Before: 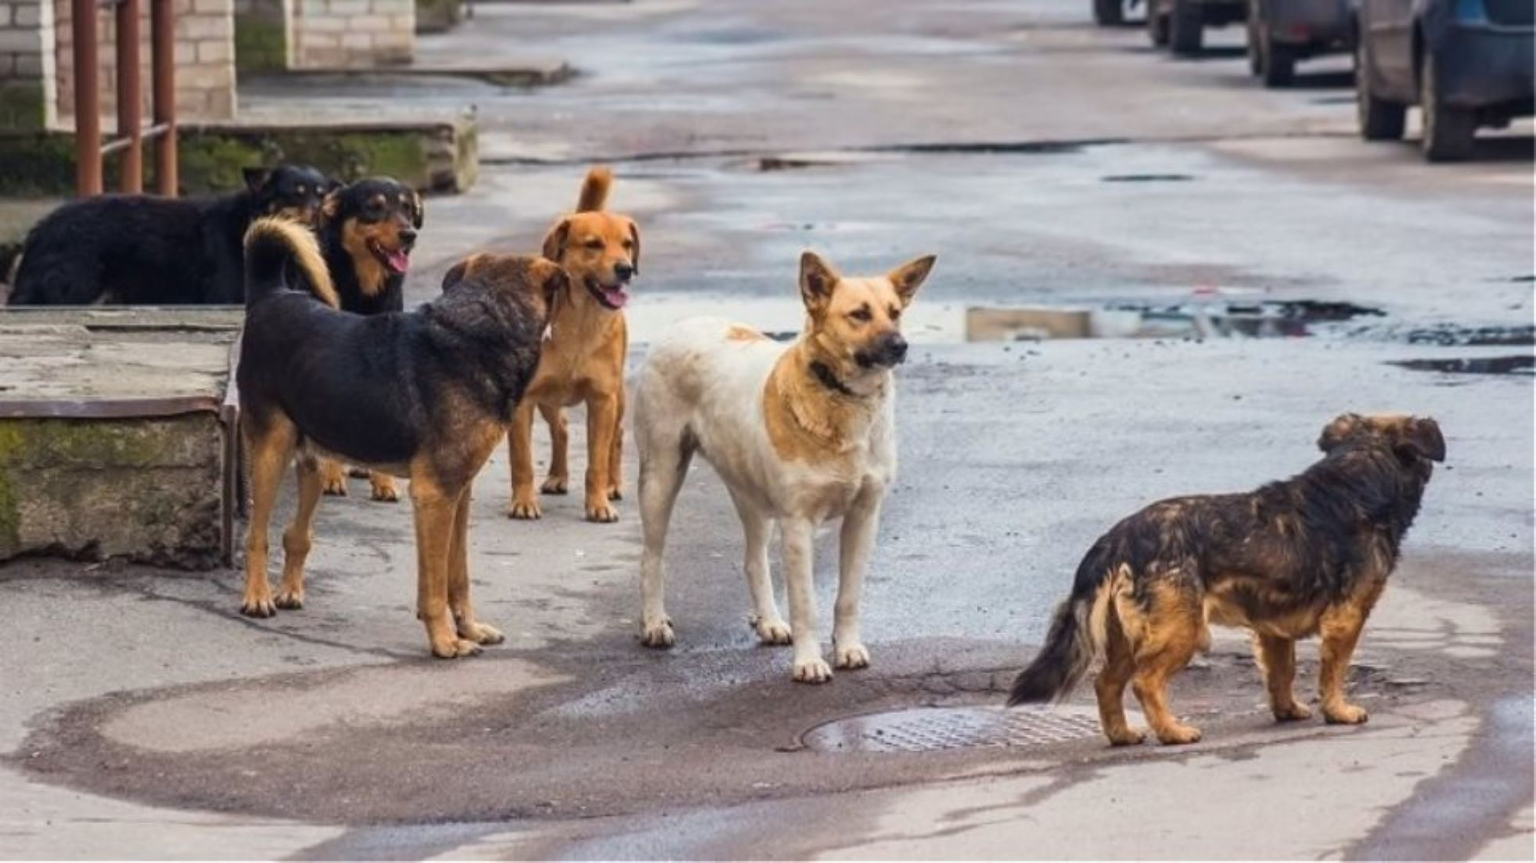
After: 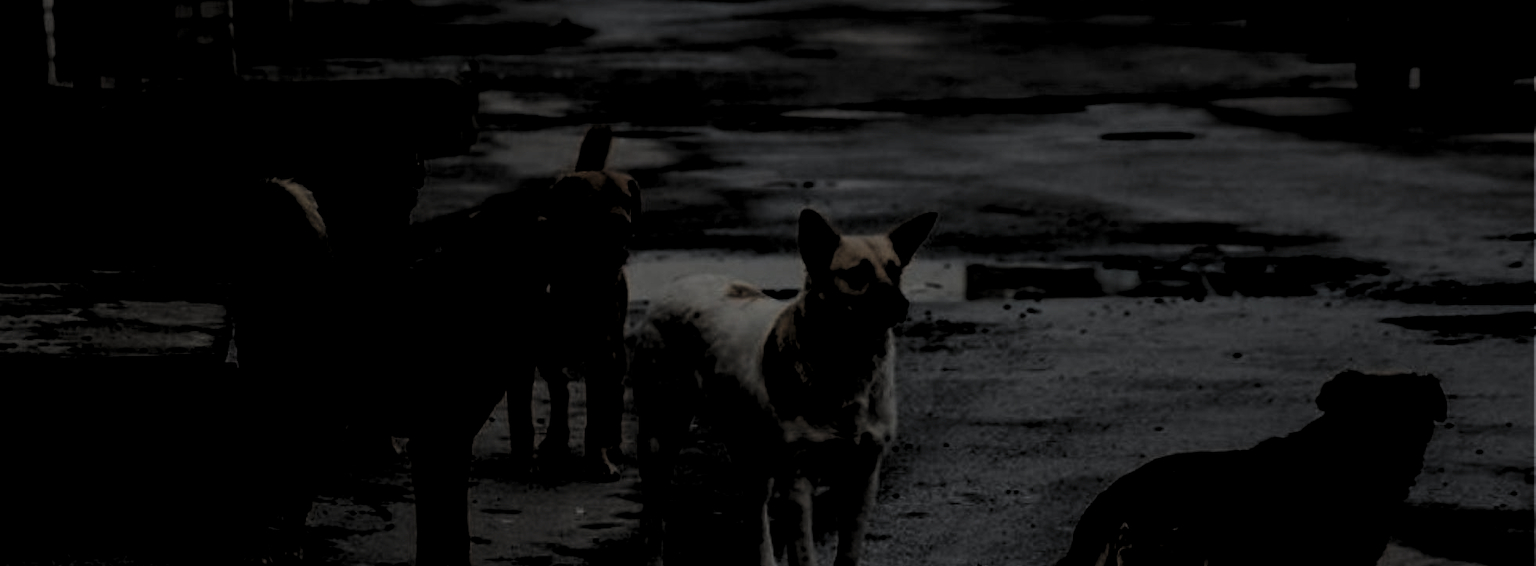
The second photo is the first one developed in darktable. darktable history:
exposure: black level correction -0.017, exposure -1.011 EV, compensate highlight preservation false
crop and rotate: top 4.931%, bottom 29.365%
levels: levels [0.514, 0.759, 1]
